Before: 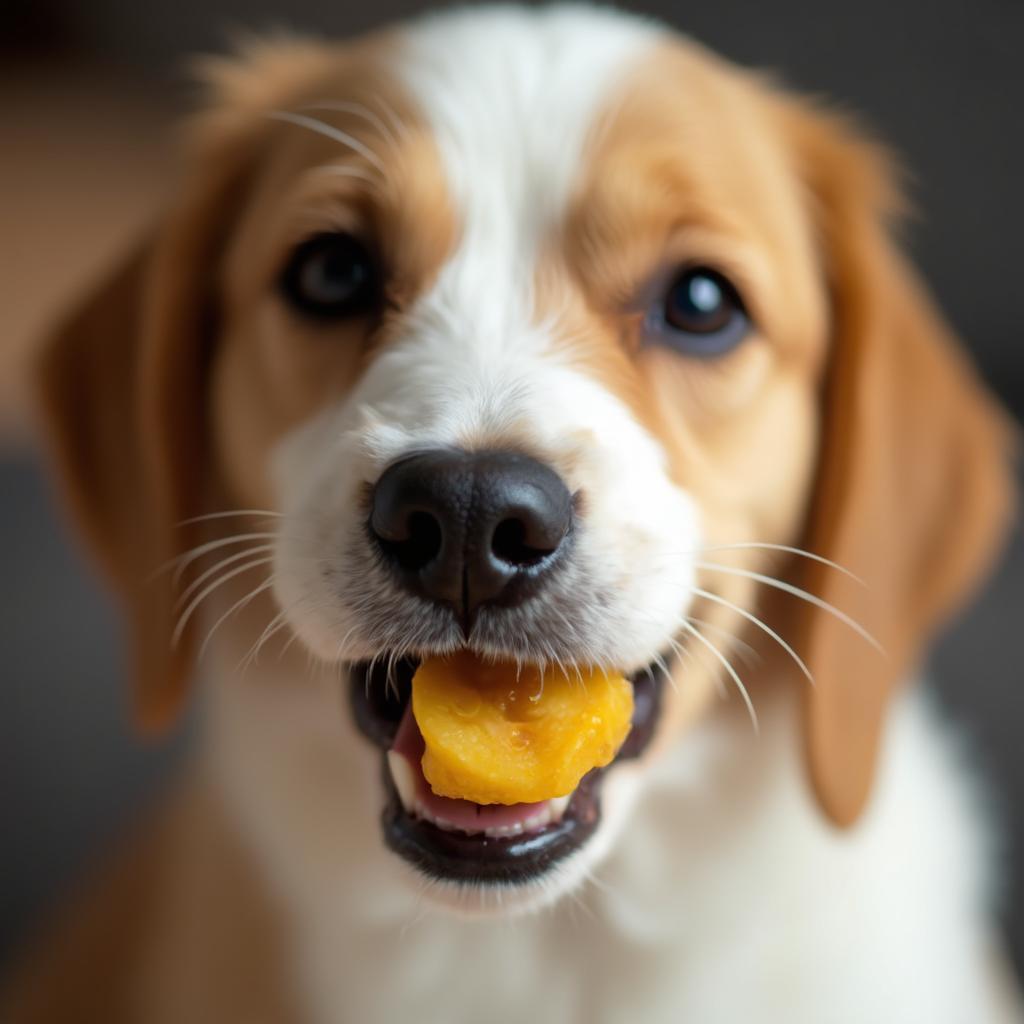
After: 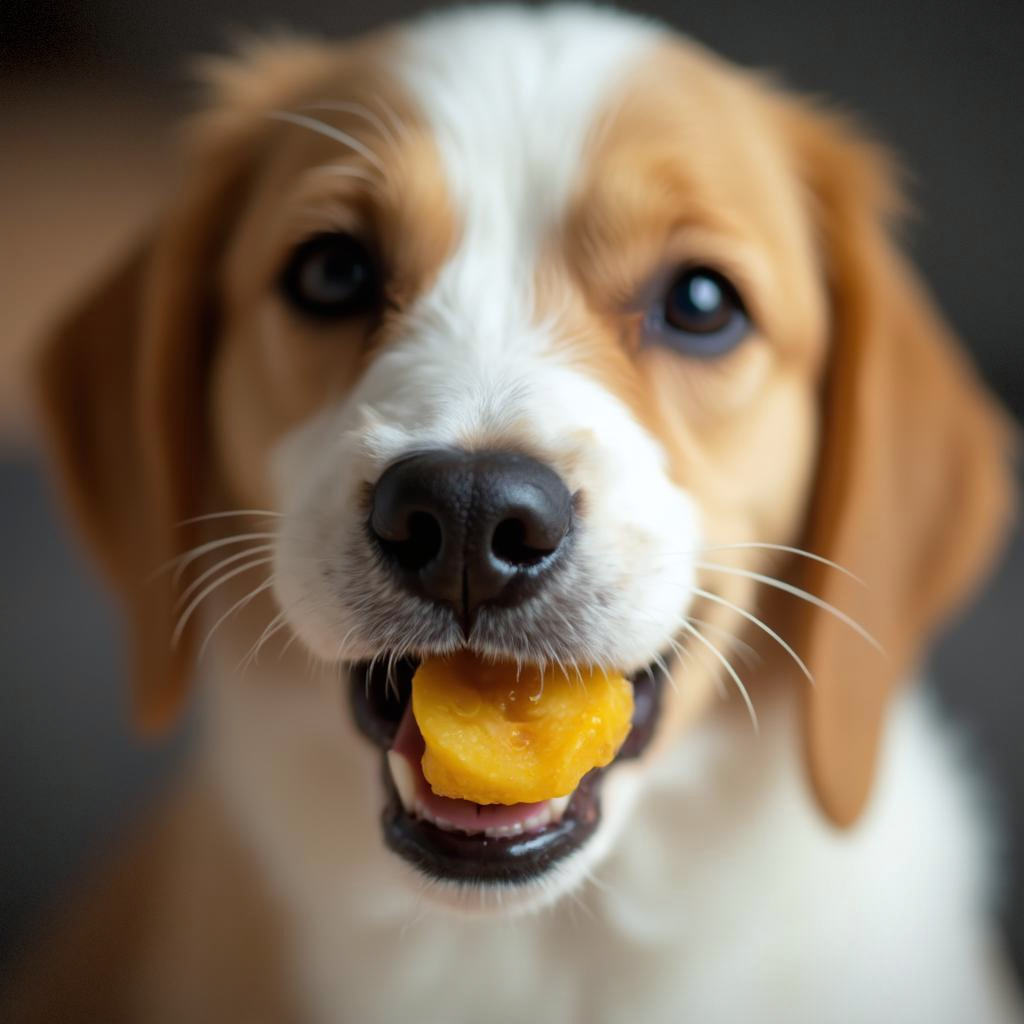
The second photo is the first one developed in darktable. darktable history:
vignetting: fall-off start 100%, fall-off radius 71%, brightness -0.434, saturation -0.2, width/height ratio 1.178, dithering 8-bit output, unbound false
white balance: red 0.986, blue 1.01
